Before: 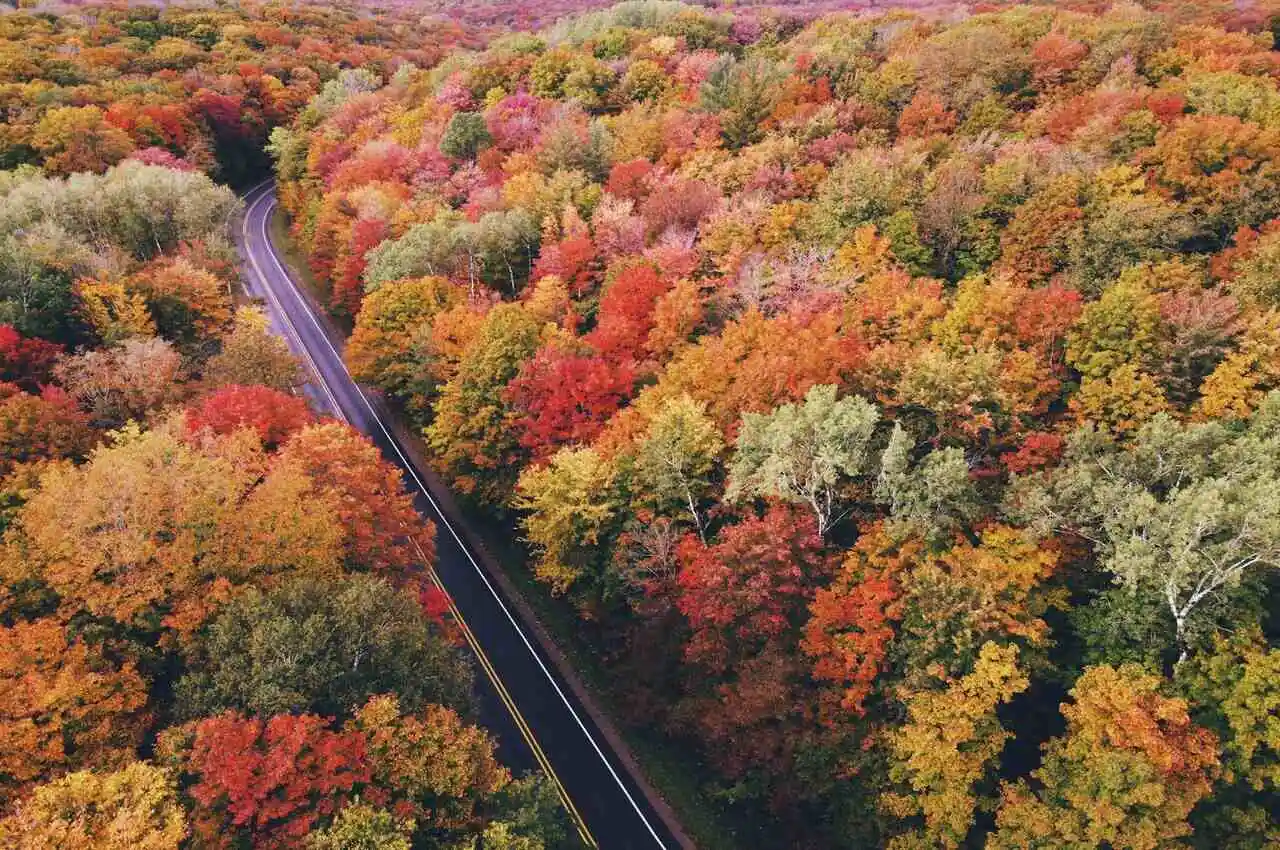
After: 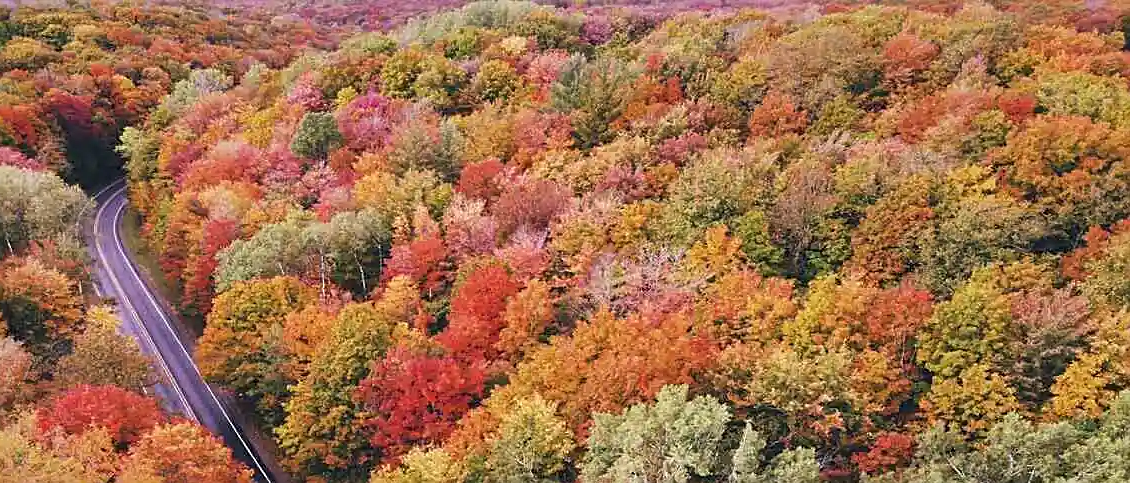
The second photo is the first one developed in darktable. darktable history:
shadows and highlights: shadows 20.79, highlights -81.49, soften with gaussian
sharpen: radius 1.974
crop and rotate: left 11.645%, bottom 43.098%
